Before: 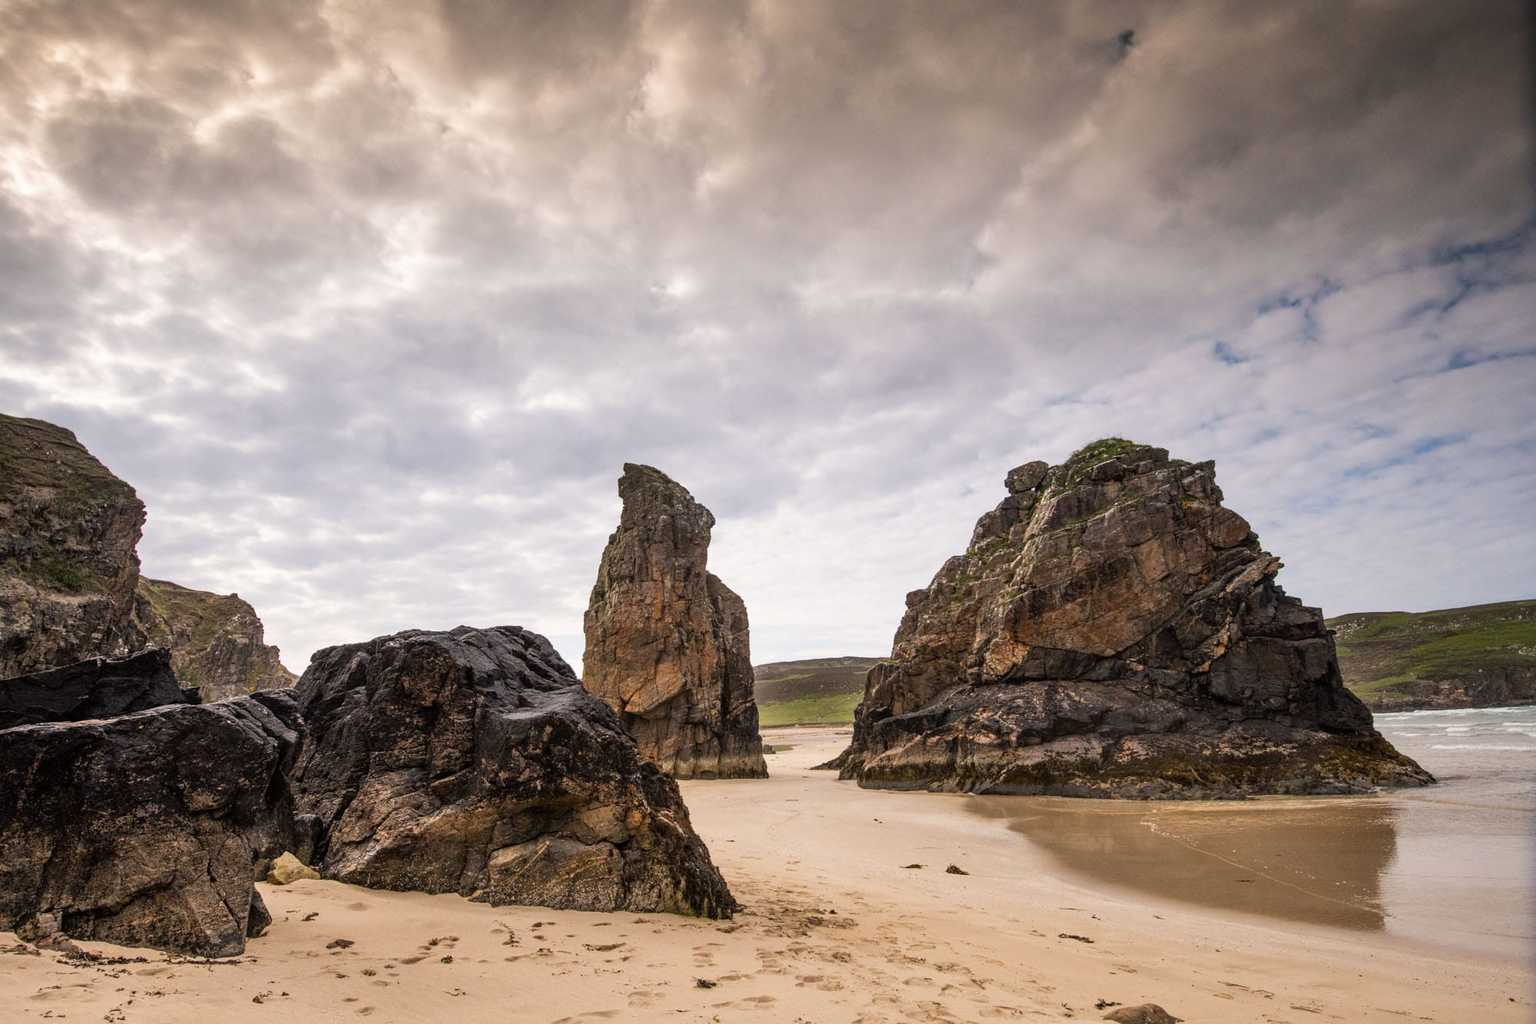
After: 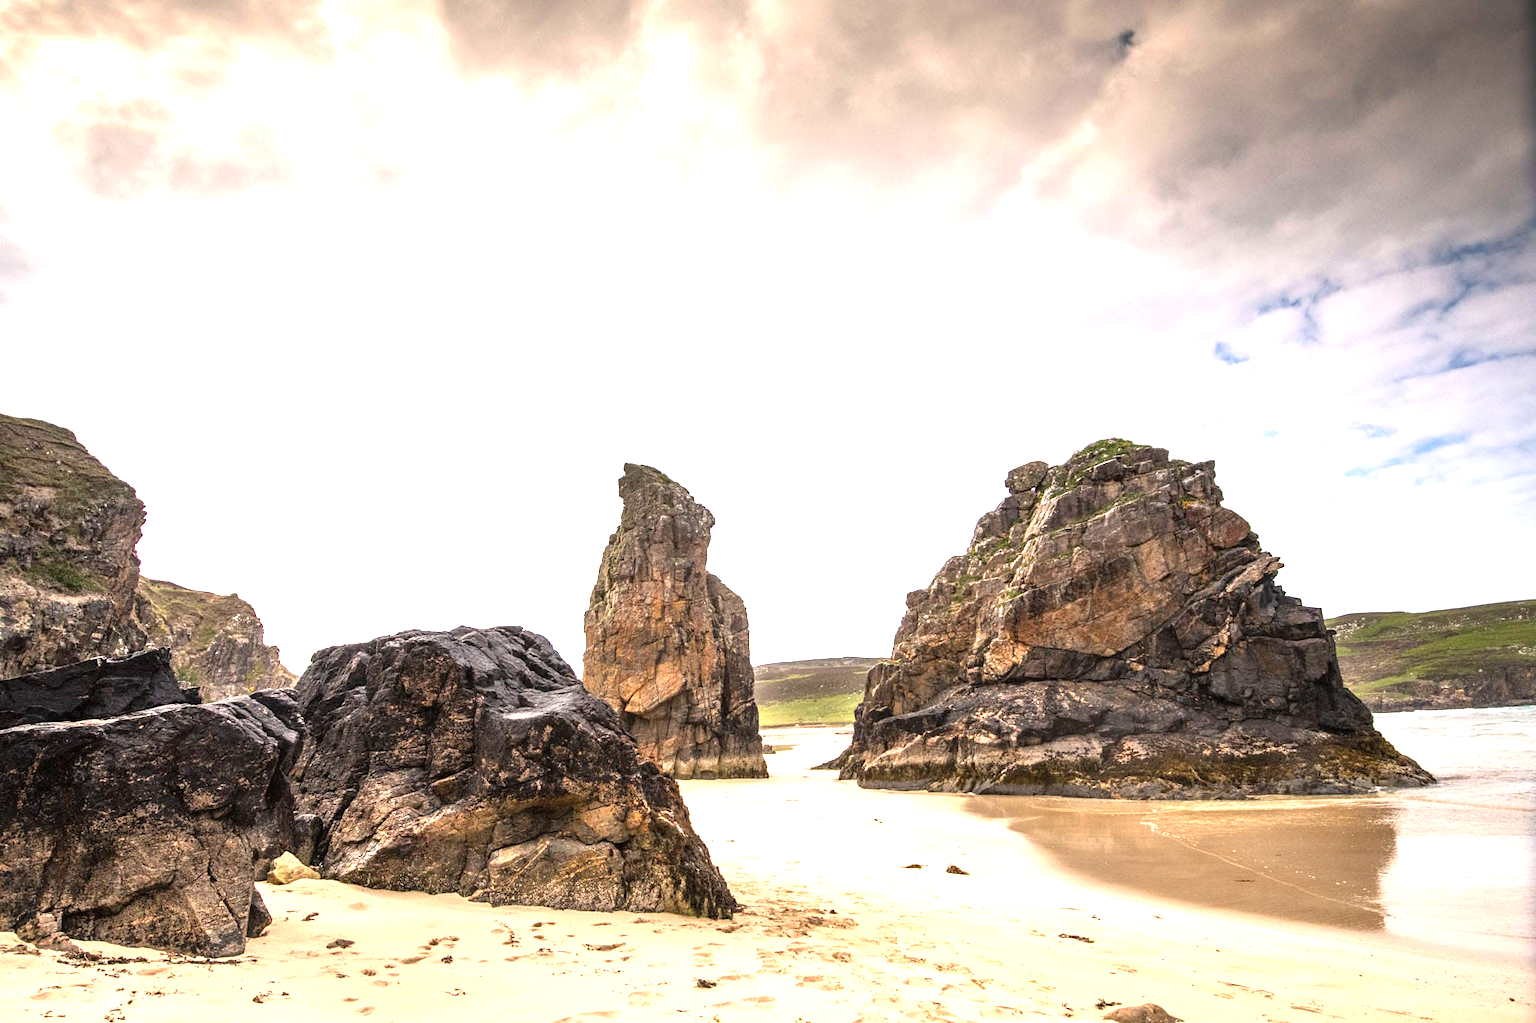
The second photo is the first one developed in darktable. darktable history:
exposure: black level correction 0, exposure 1.441 EV, compensate exposure bias true, compensate highlight preservation false
